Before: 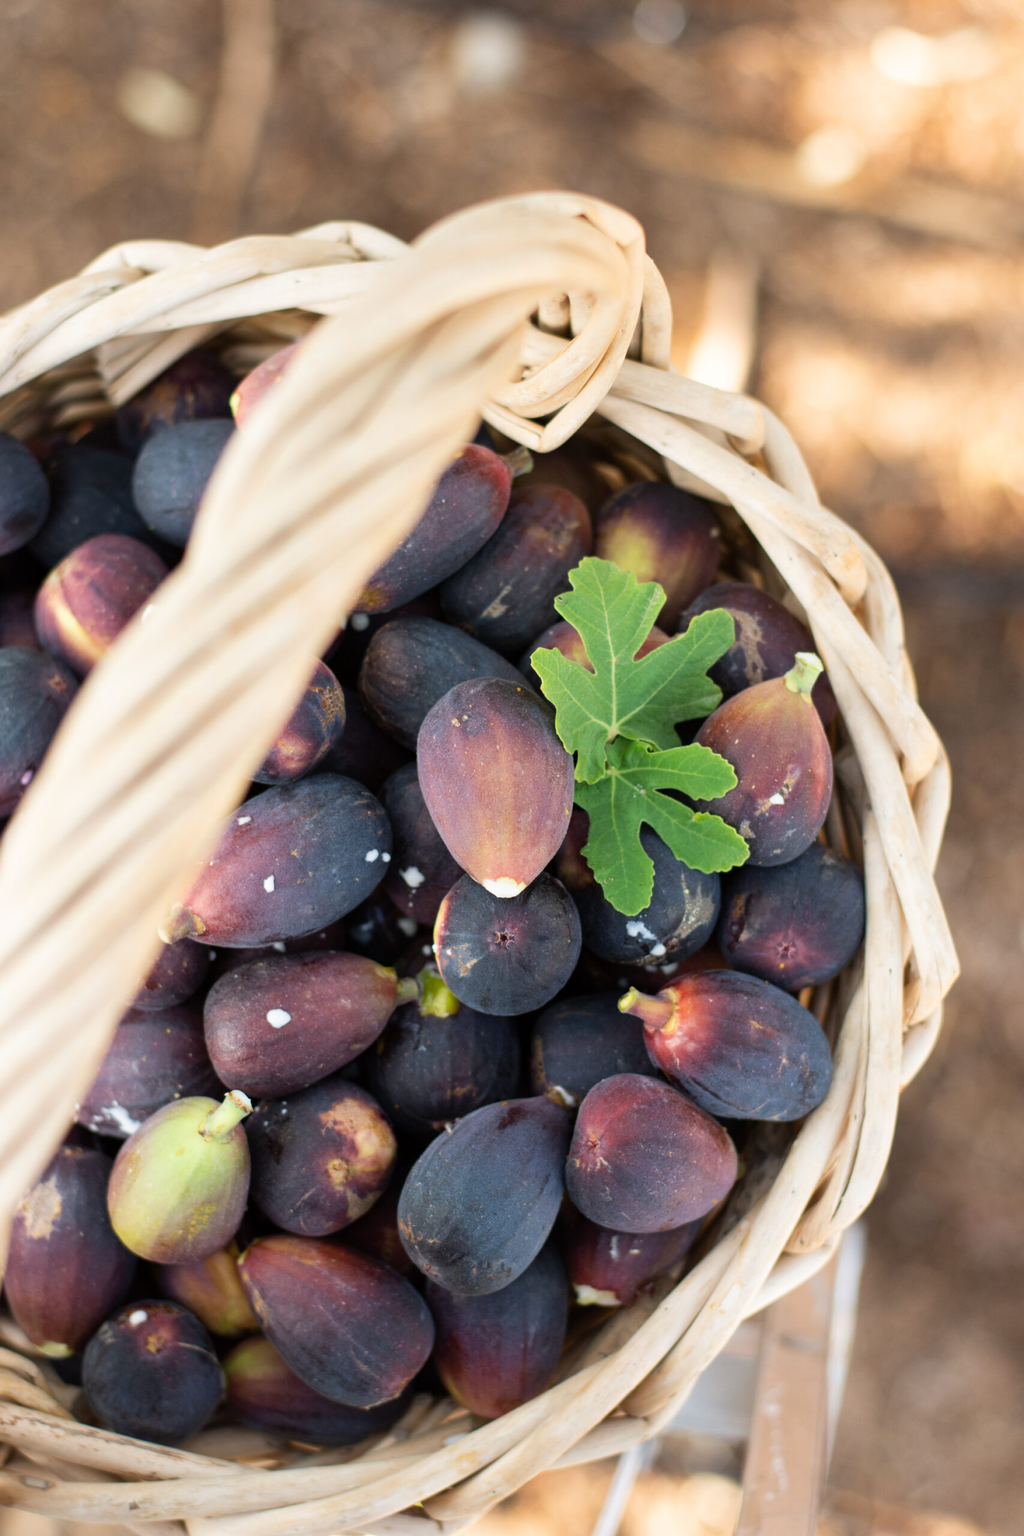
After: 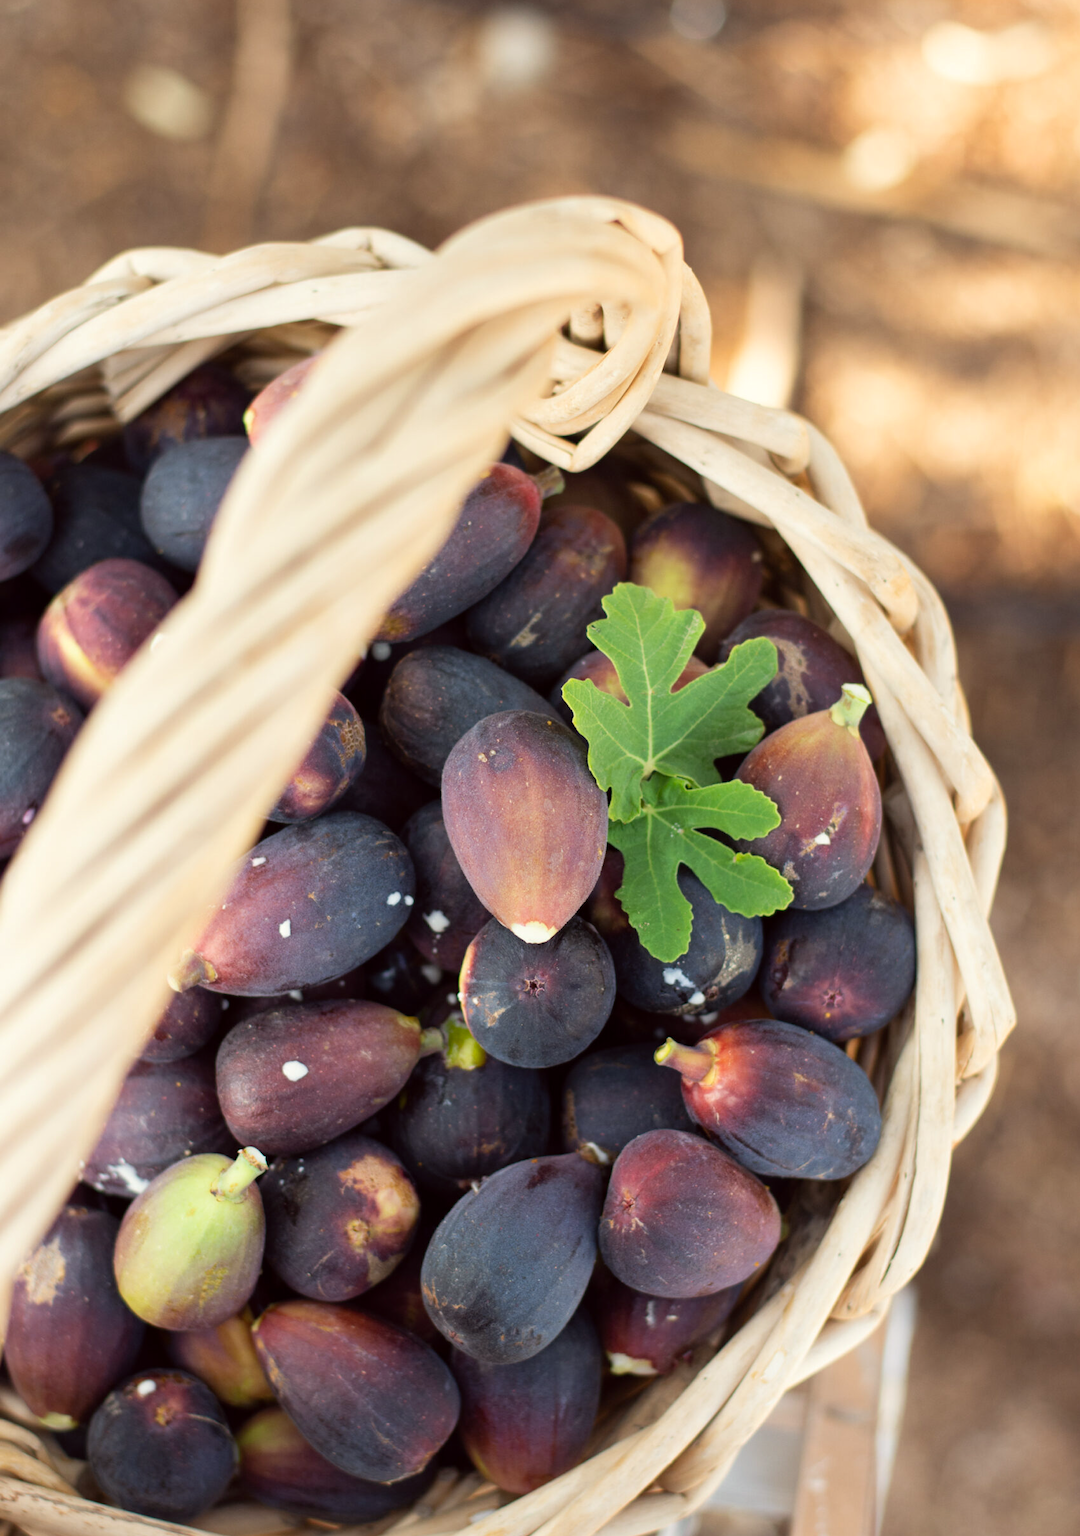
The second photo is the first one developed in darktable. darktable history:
color correction: highlights a* -0.95, highlights b* 4.5, shadows a* 3.55
crop: top 0.448%, right 0.264%, bottom 5.045%
